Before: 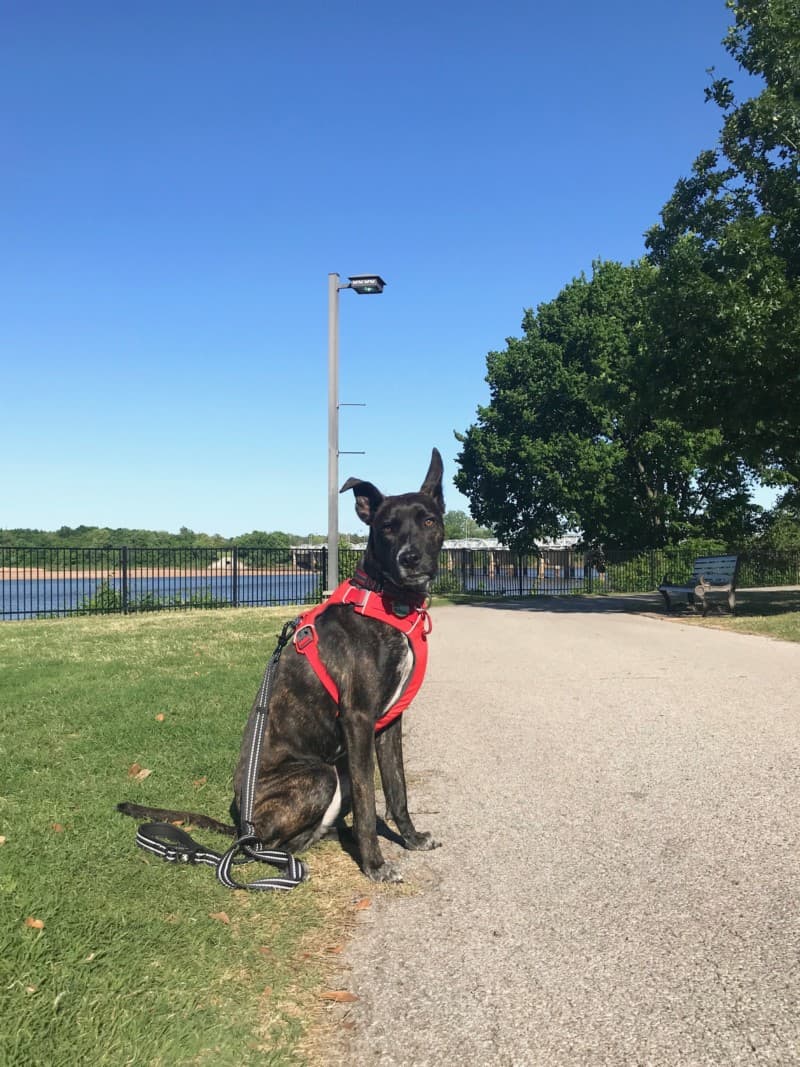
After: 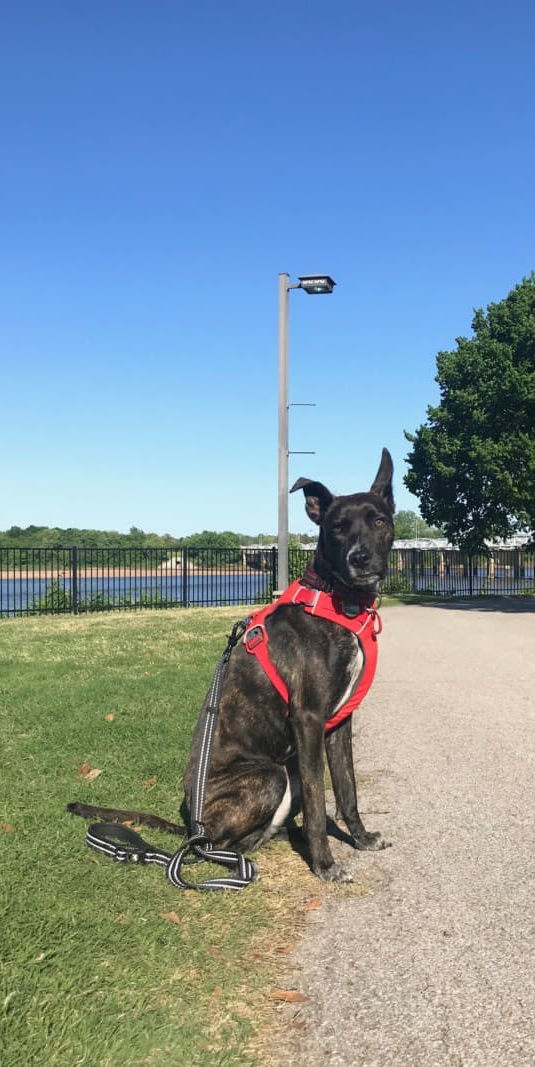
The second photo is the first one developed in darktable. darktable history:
crop and rotate: left 6.37%, right 26.643%
